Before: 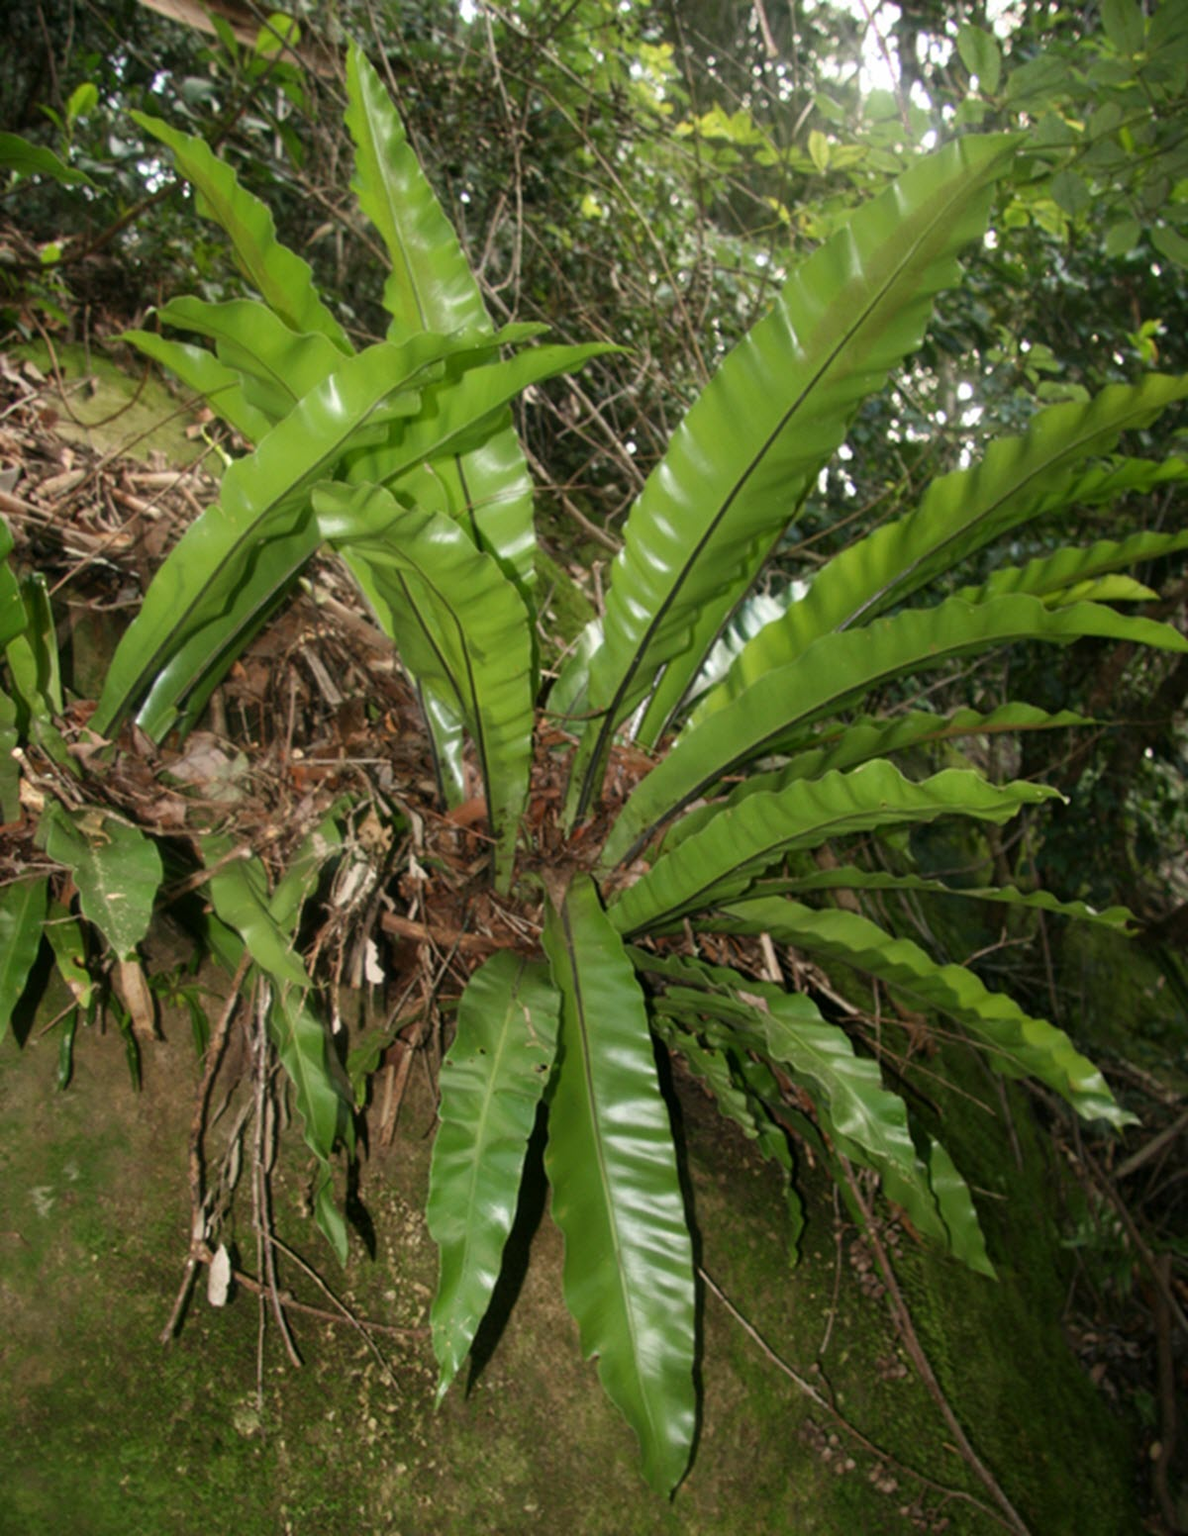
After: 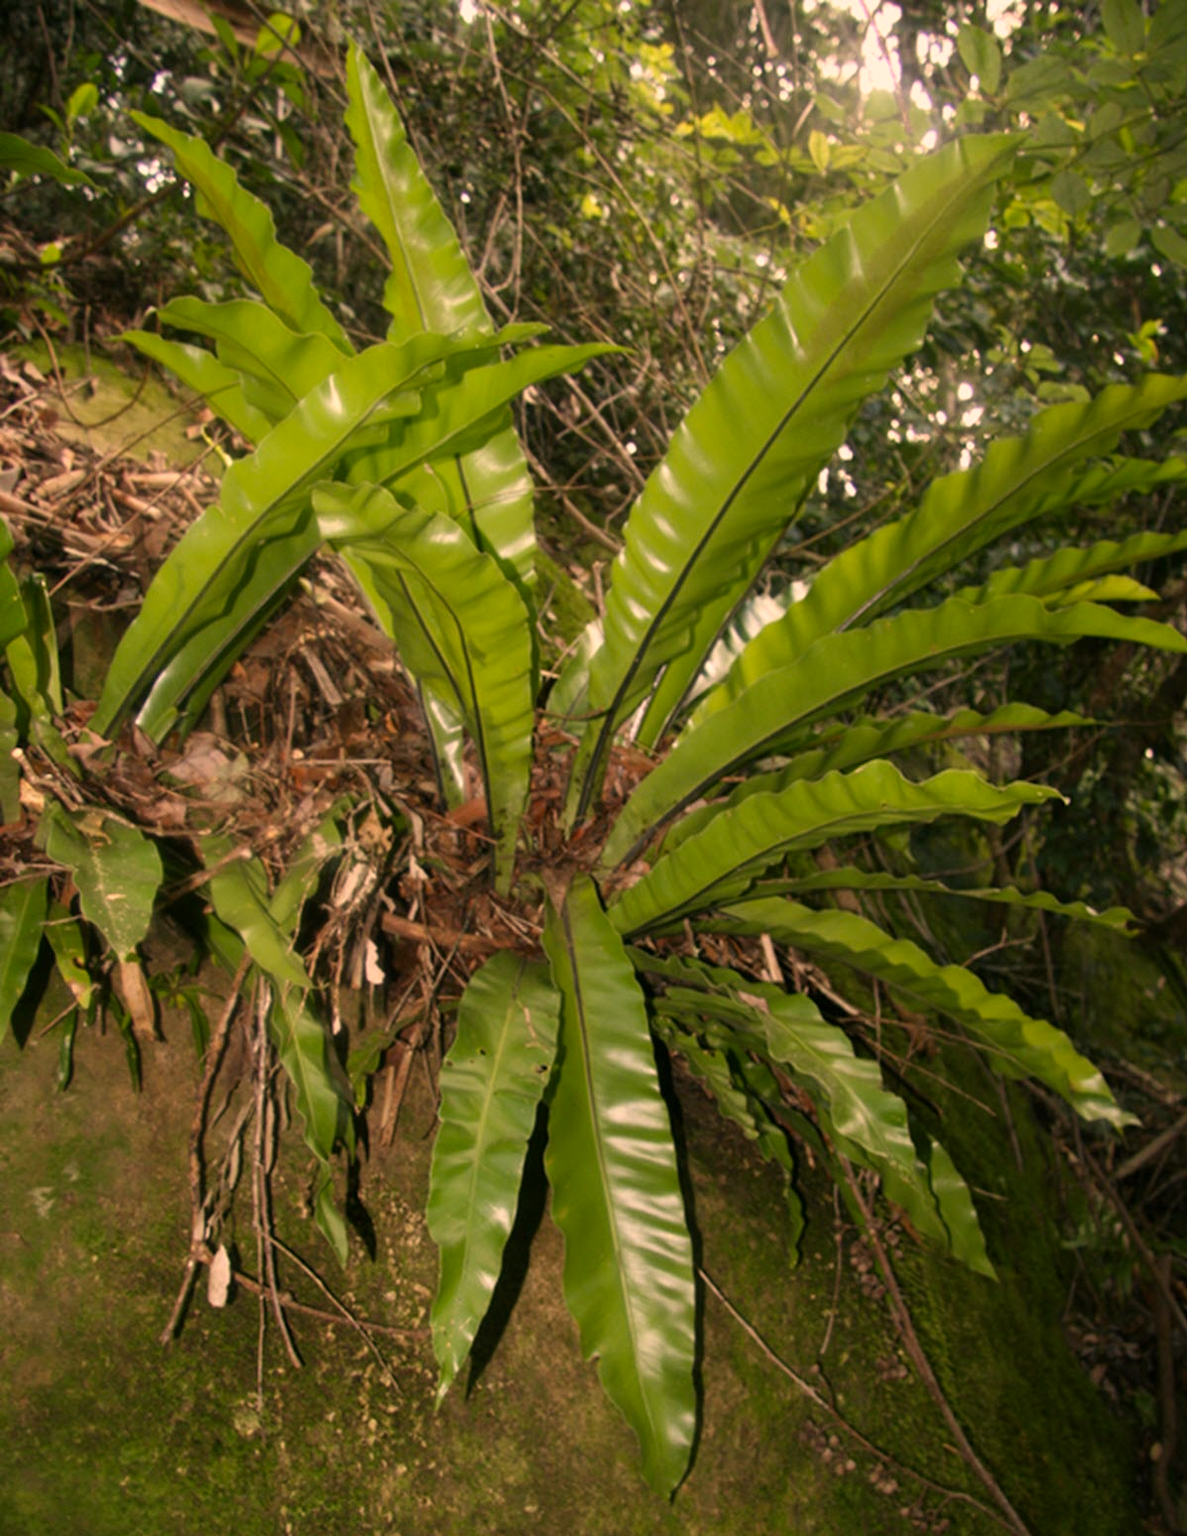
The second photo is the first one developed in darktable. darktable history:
color balance: mode lift, gamma, gain (sRGB)
color correction: highlights a* 17.88, highlights b* 18.79
